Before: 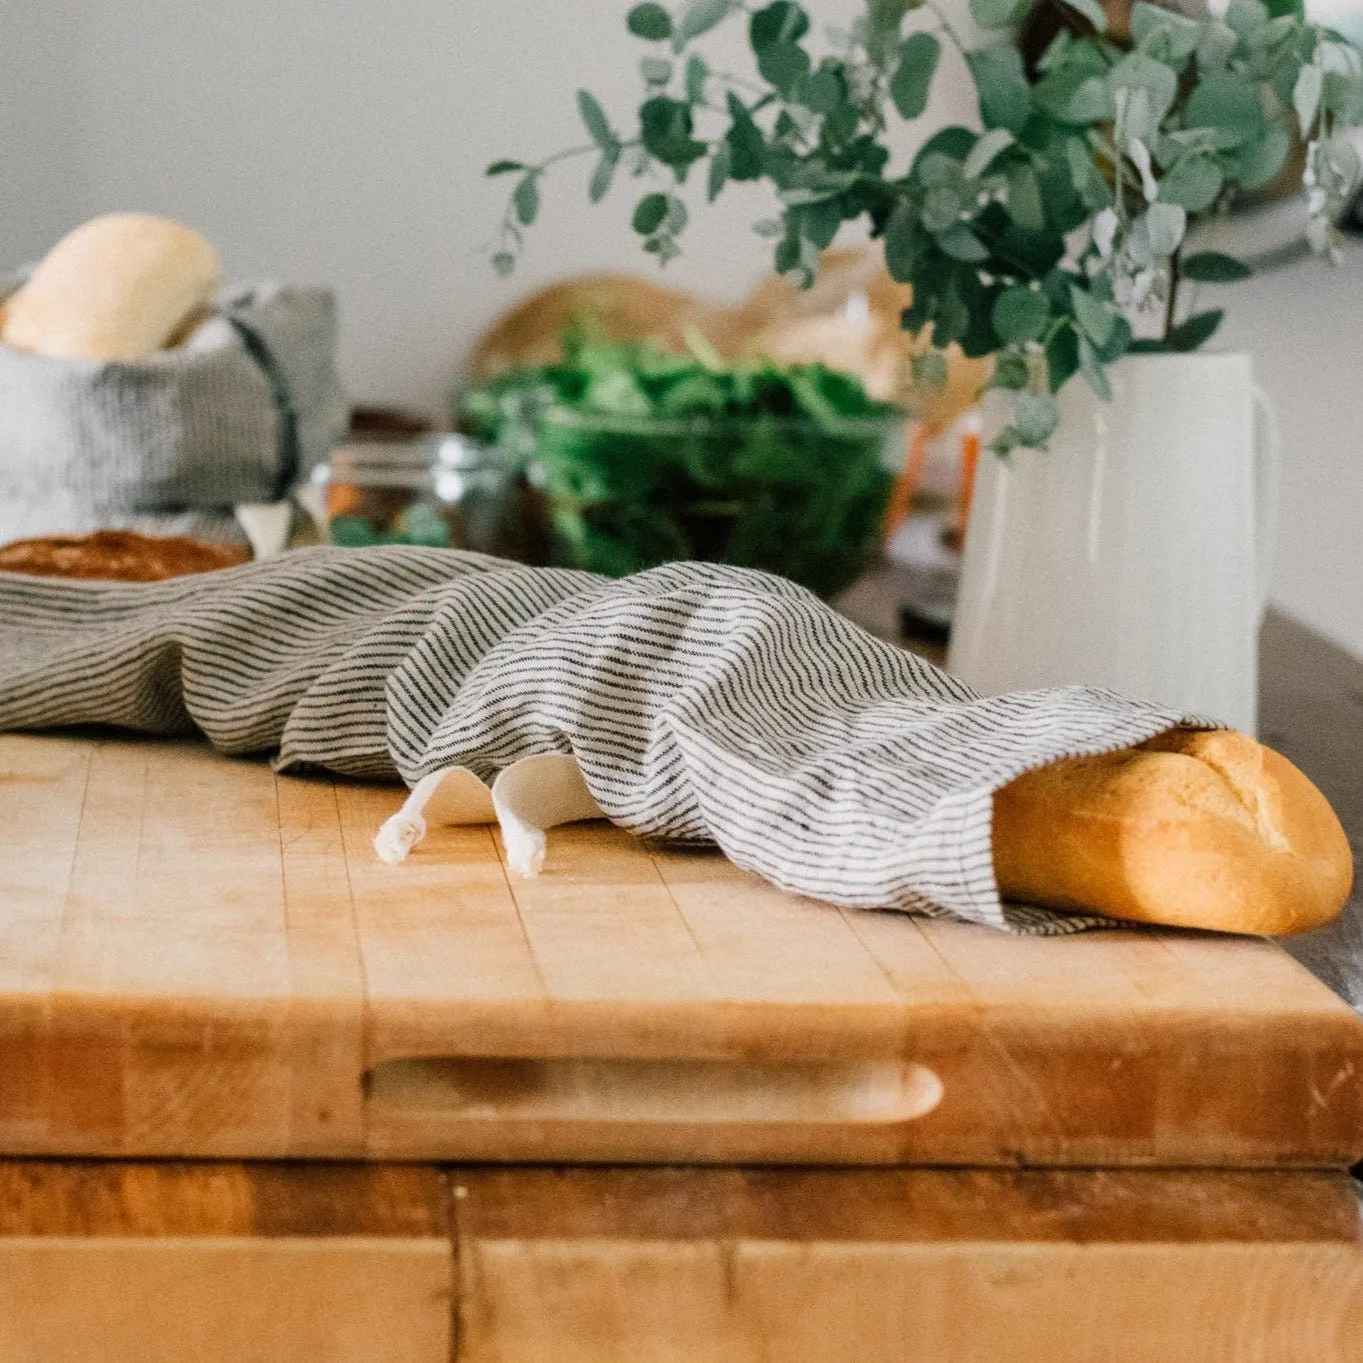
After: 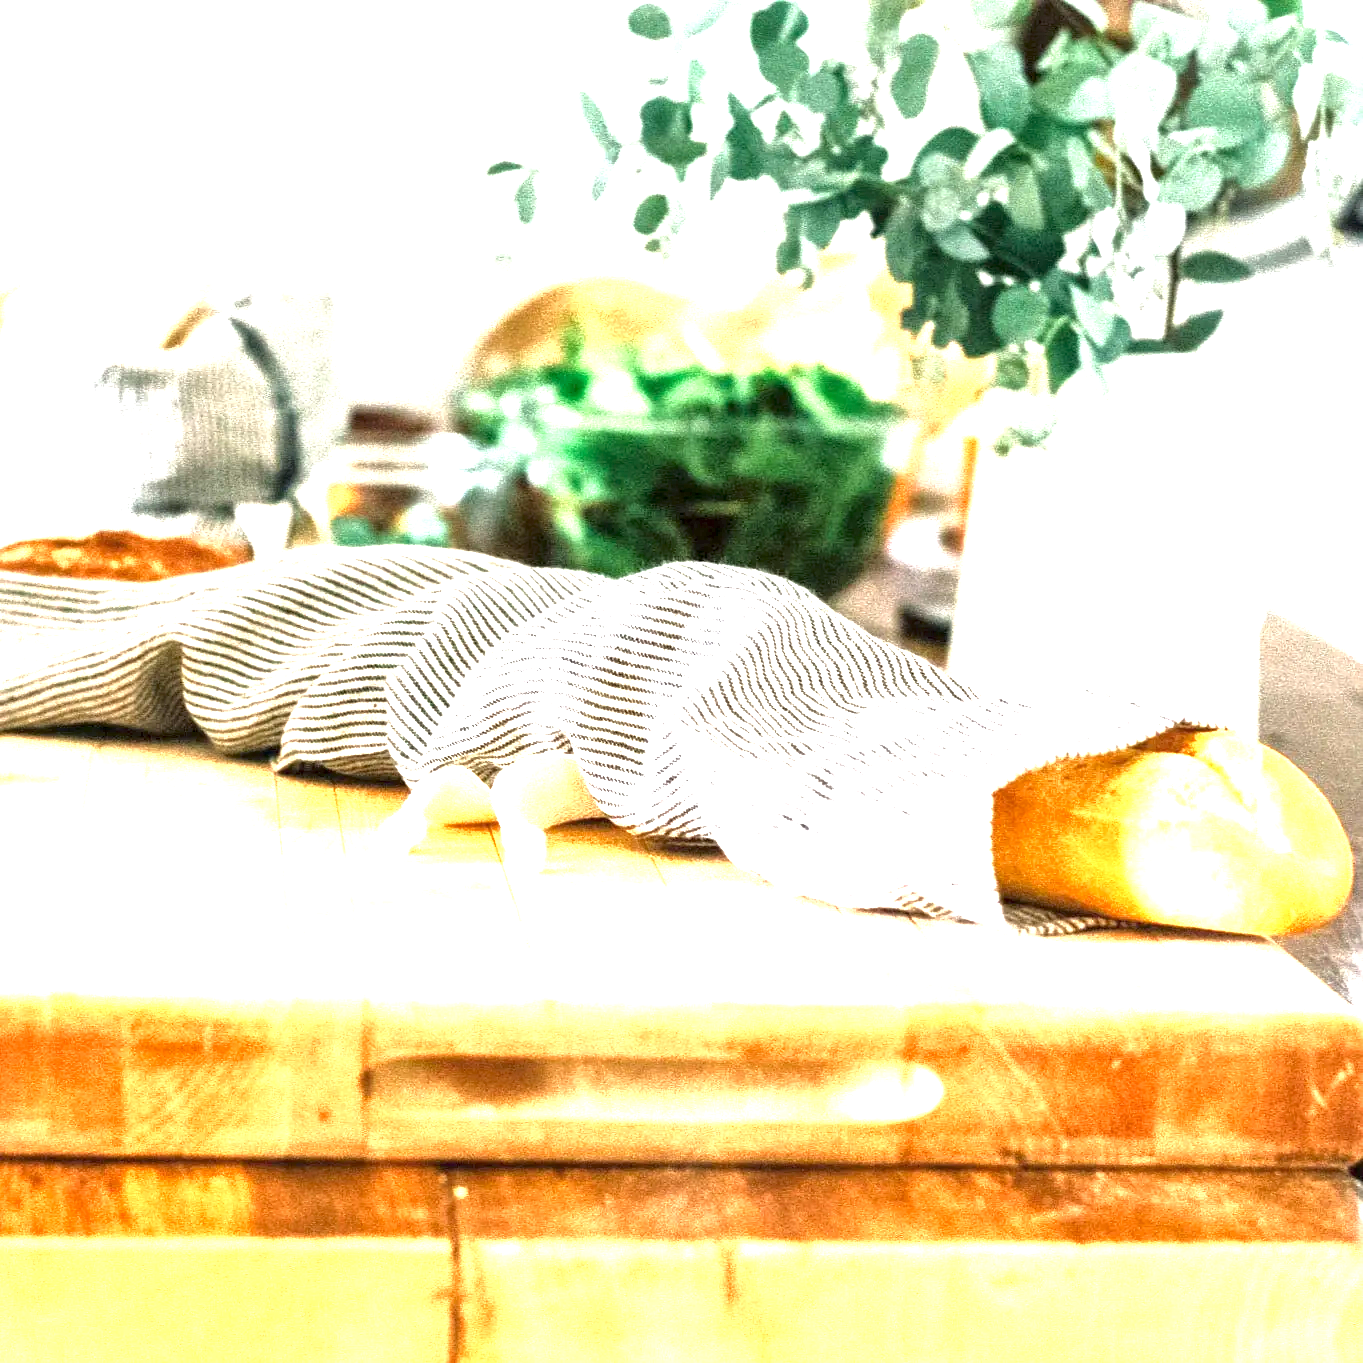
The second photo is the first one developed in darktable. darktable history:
local contrast: mode bilateral grid, contrast 21, coarseness 50, detail 162%, midtone range 0.2
exposure: black level correction 0, exposure 2.323 EV, compensate exposure bias true, compensate highlight preservation false
